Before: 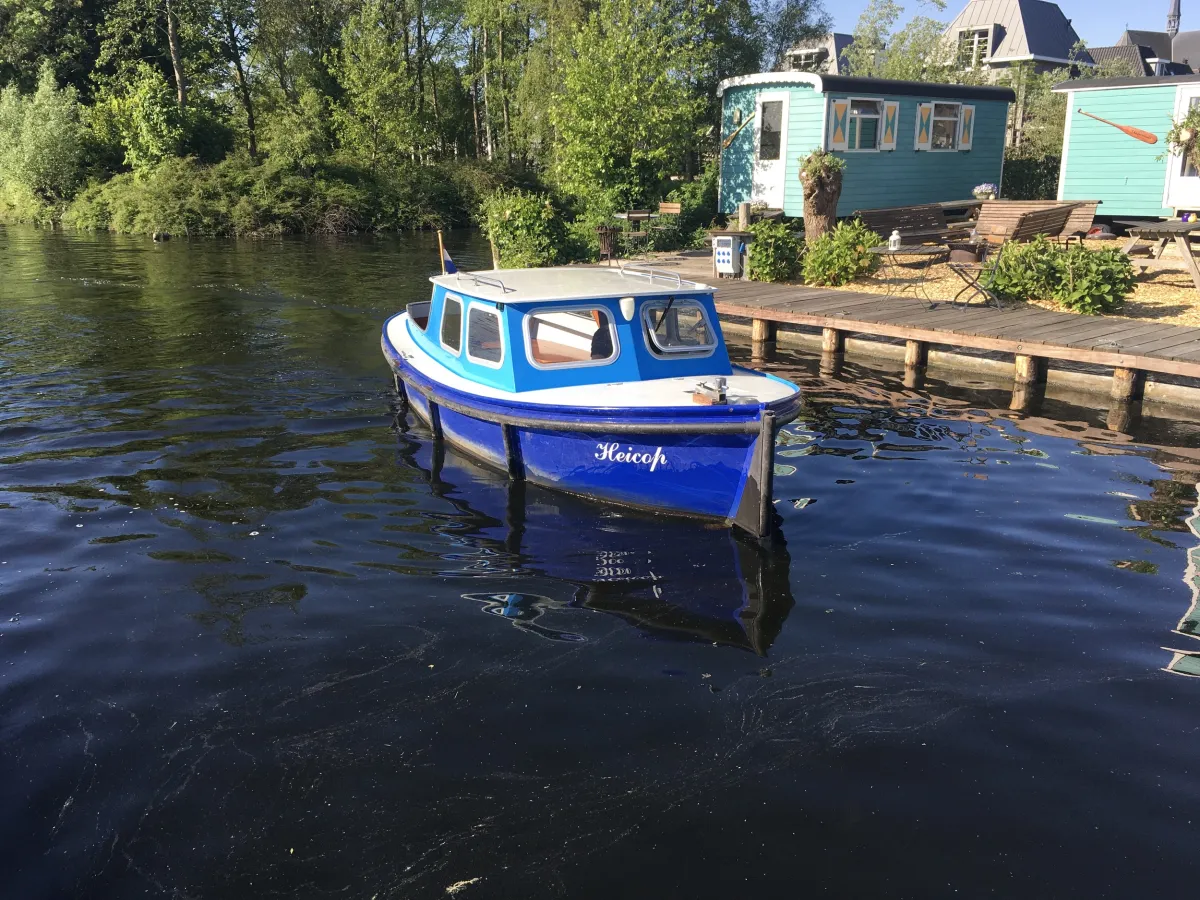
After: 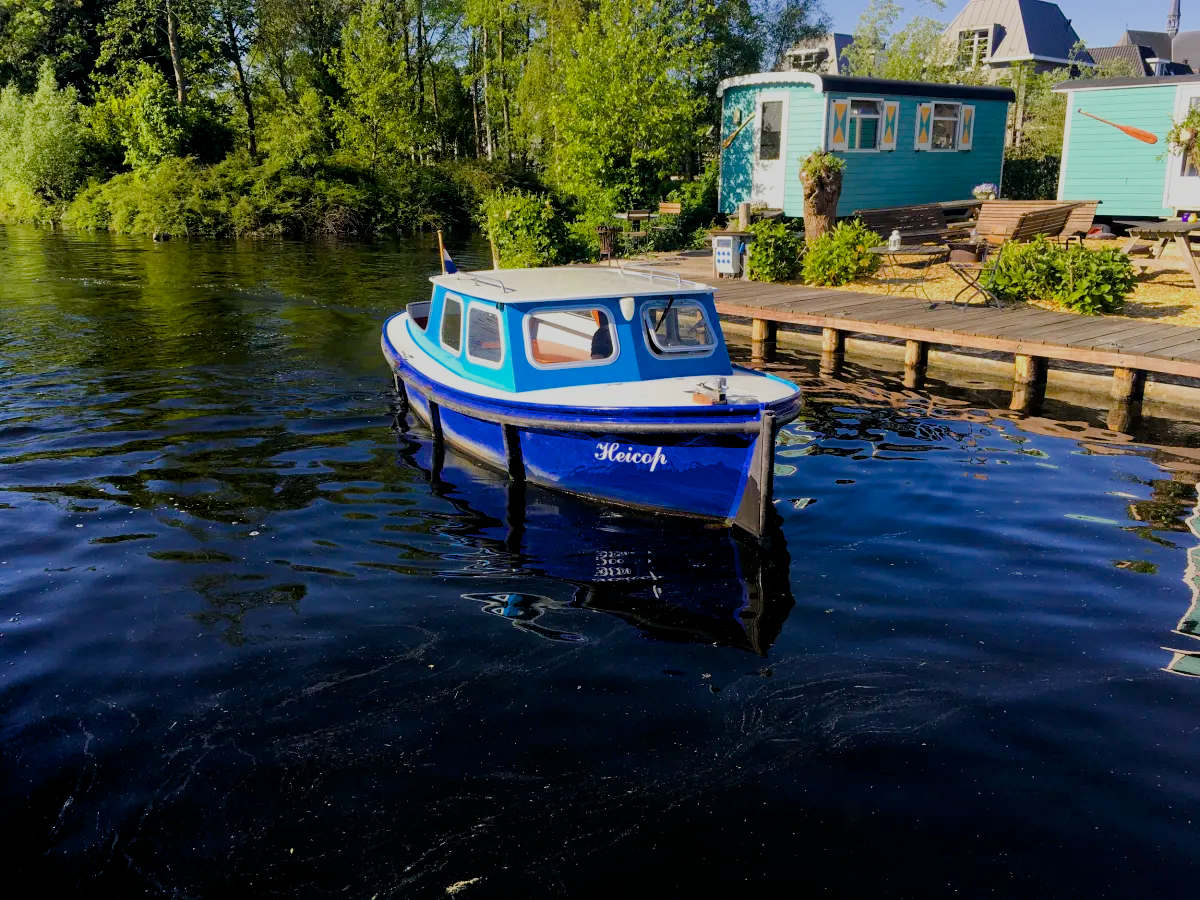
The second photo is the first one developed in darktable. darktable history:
color balance rgb: power › hue 172.41°, global offset › luminance -0.966%, perceptual saturation grading › global saturation 36.167%, perceptual saturation grading › shadows 35.915%, global vibrance 15.168%
filmic rgb: black relative exposure -7.65 EV, white relative exposure 4.56 EV, threshold 6 EV, hardness 3.61, enable highlight reconstruction true
